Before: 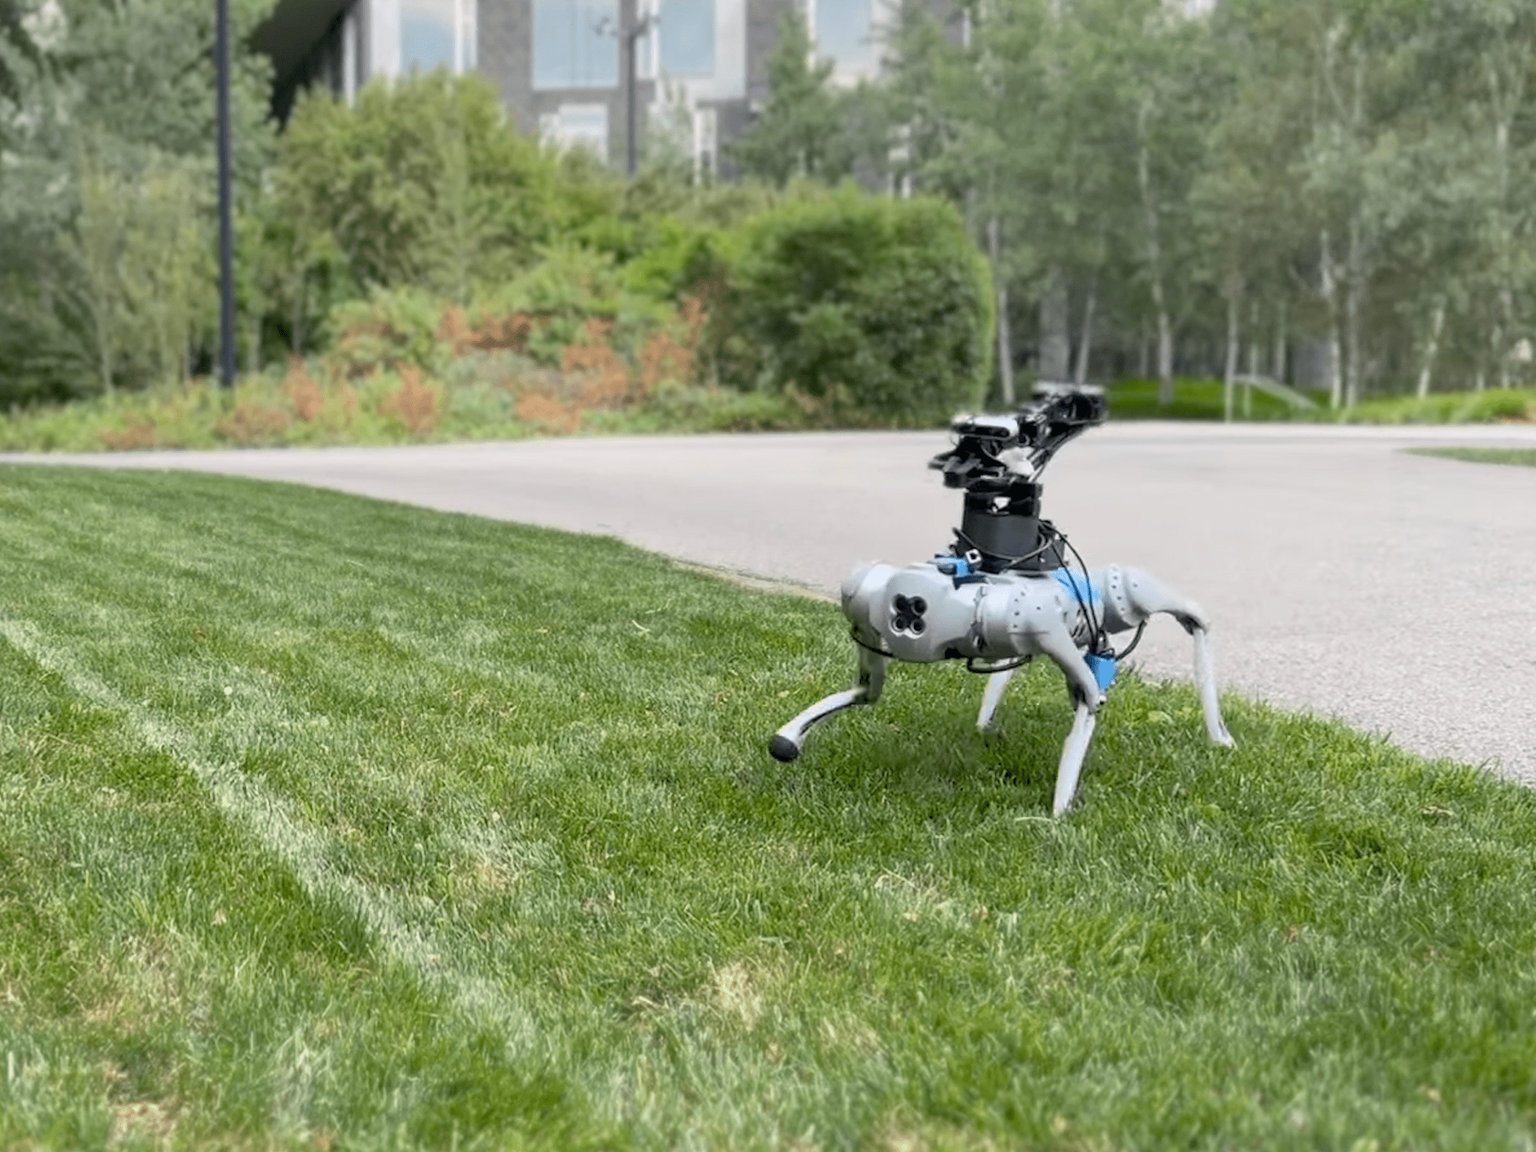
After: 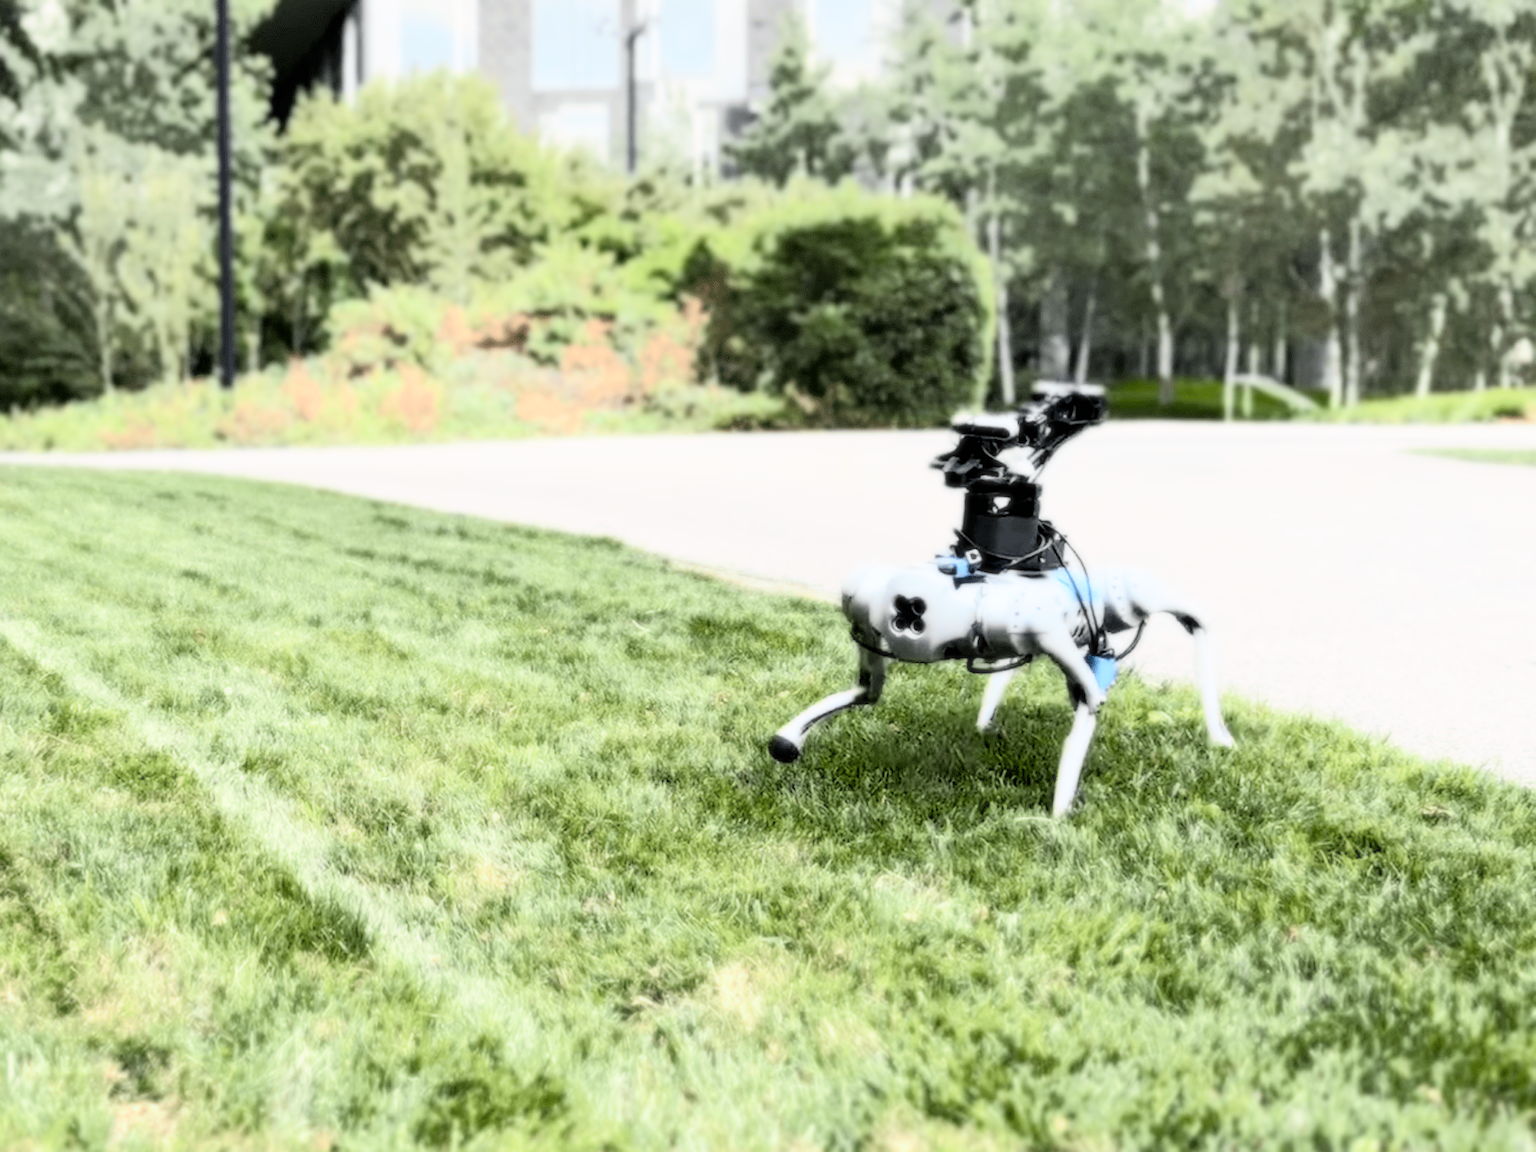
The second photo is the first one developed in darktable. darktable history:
white balance: emerald 1
filmic rgb: black relative exposure -5 EV, hardness 2.88, contrast 1.3, highlights saturation mix -30%
bloom: size 0%, threshold 54.82%, strength 8.31%
